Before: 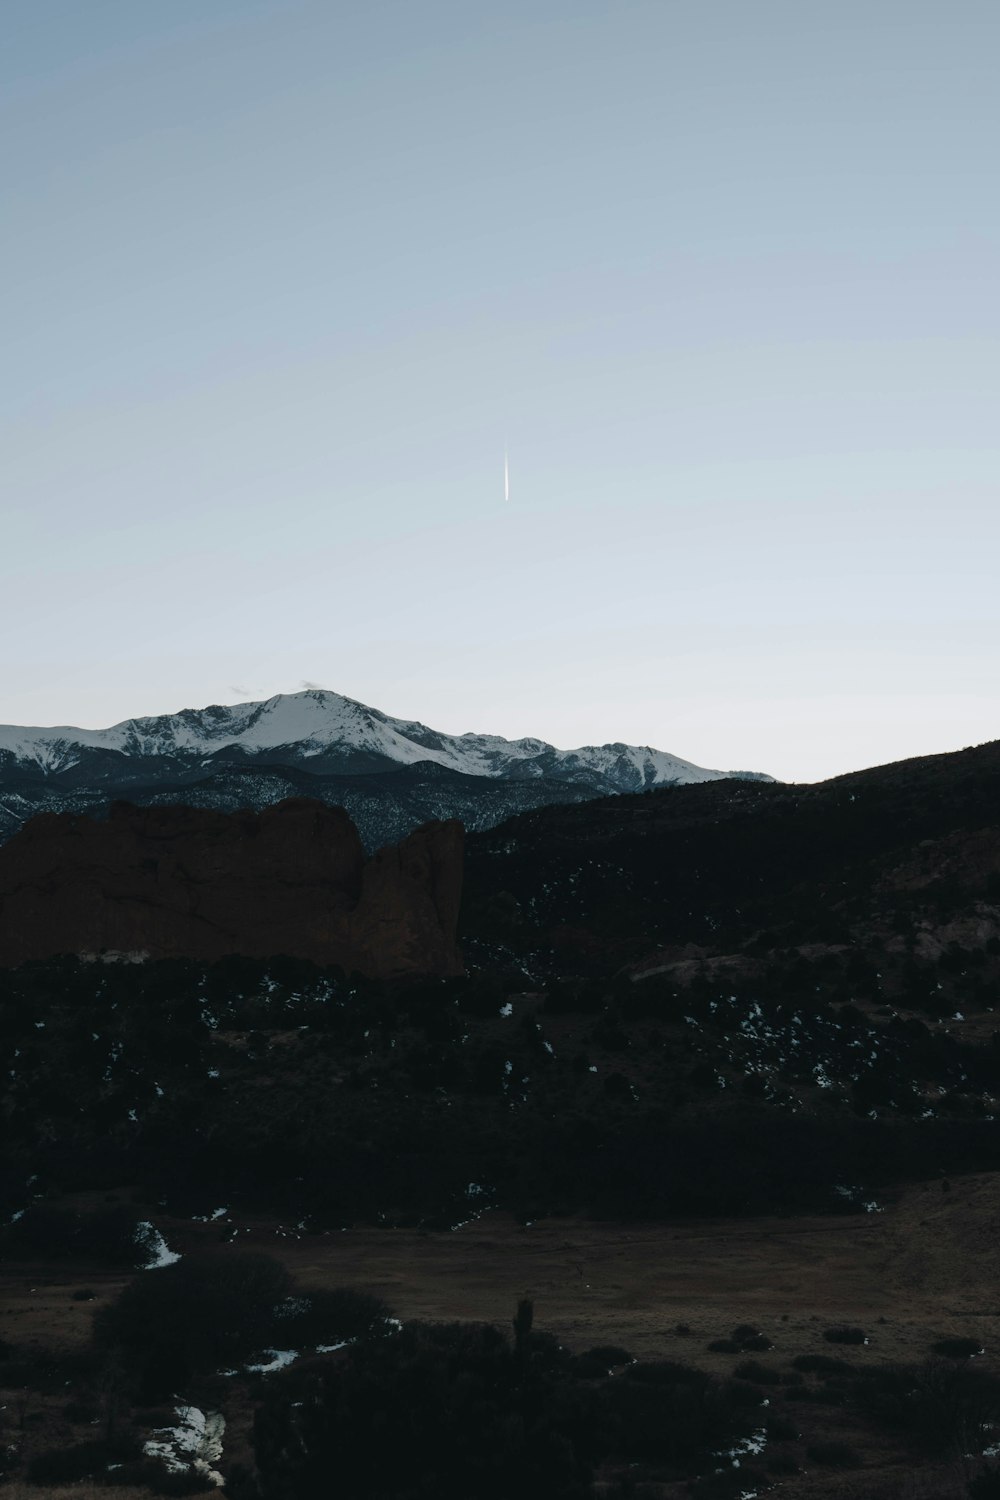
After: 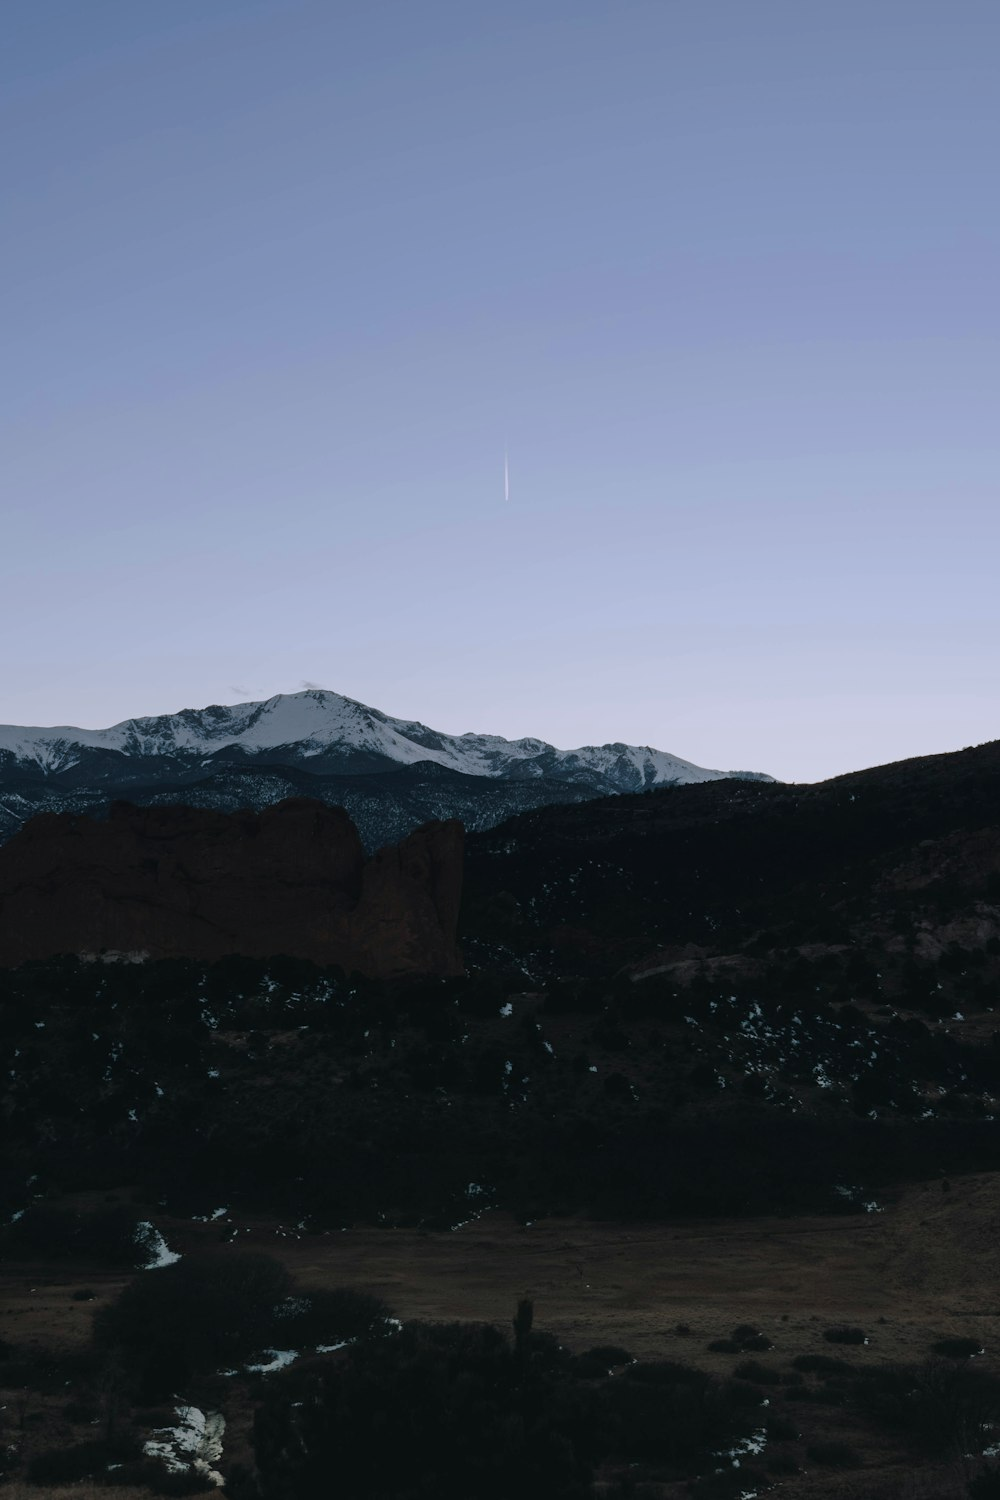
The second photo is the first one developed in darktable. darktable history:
graduated density: hue 238.83°, saturation 50%
tone equalizer: on, module defaults
